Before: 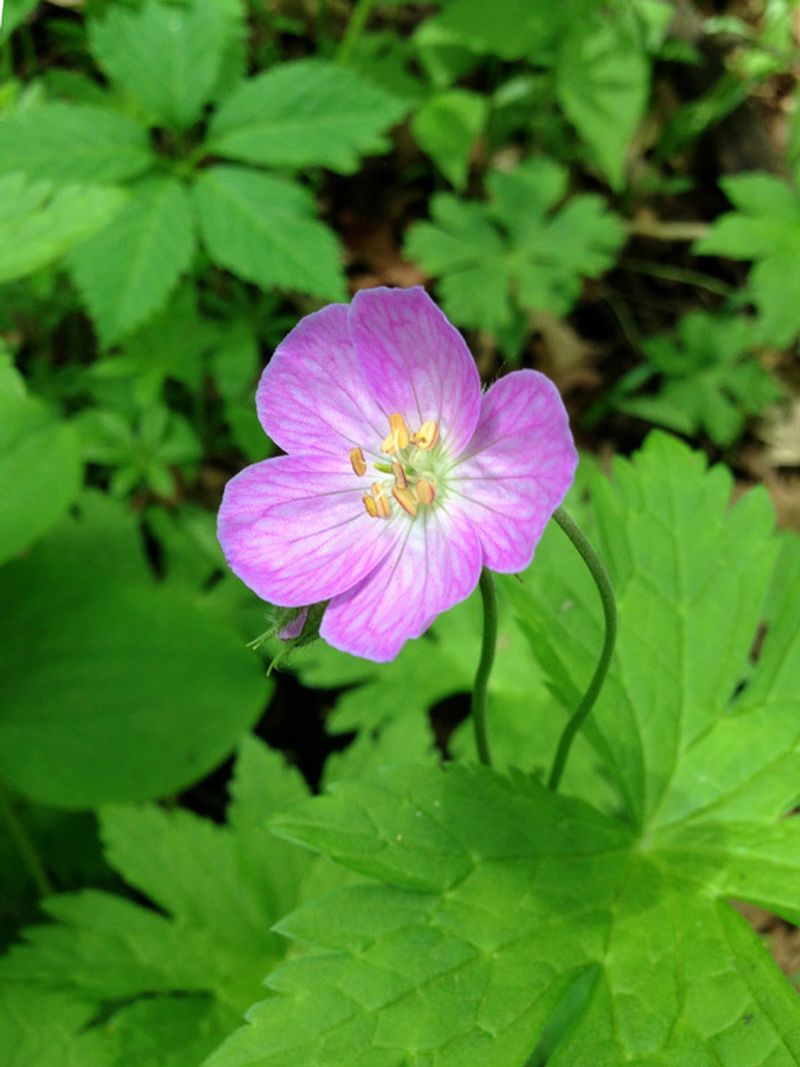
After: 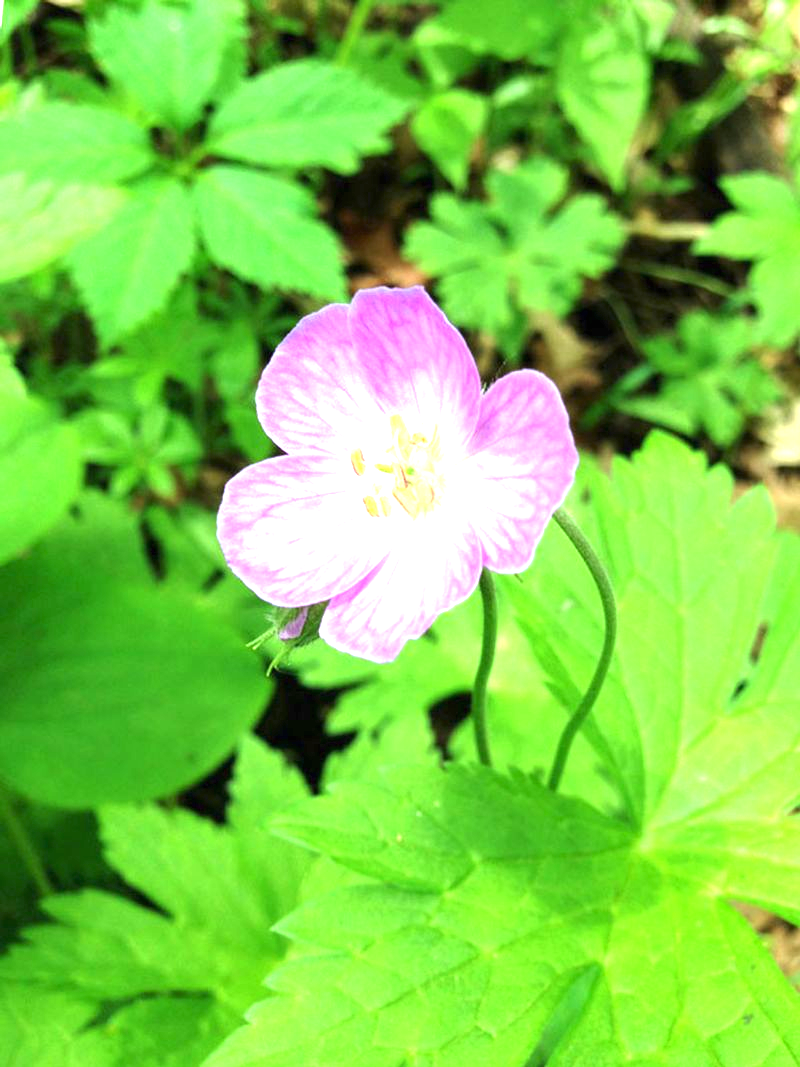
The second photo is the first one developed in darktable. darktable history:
exposure: black level correction 0, exposure 1.607 EV, compensate exposure bias true, compensate highlight preservation false
